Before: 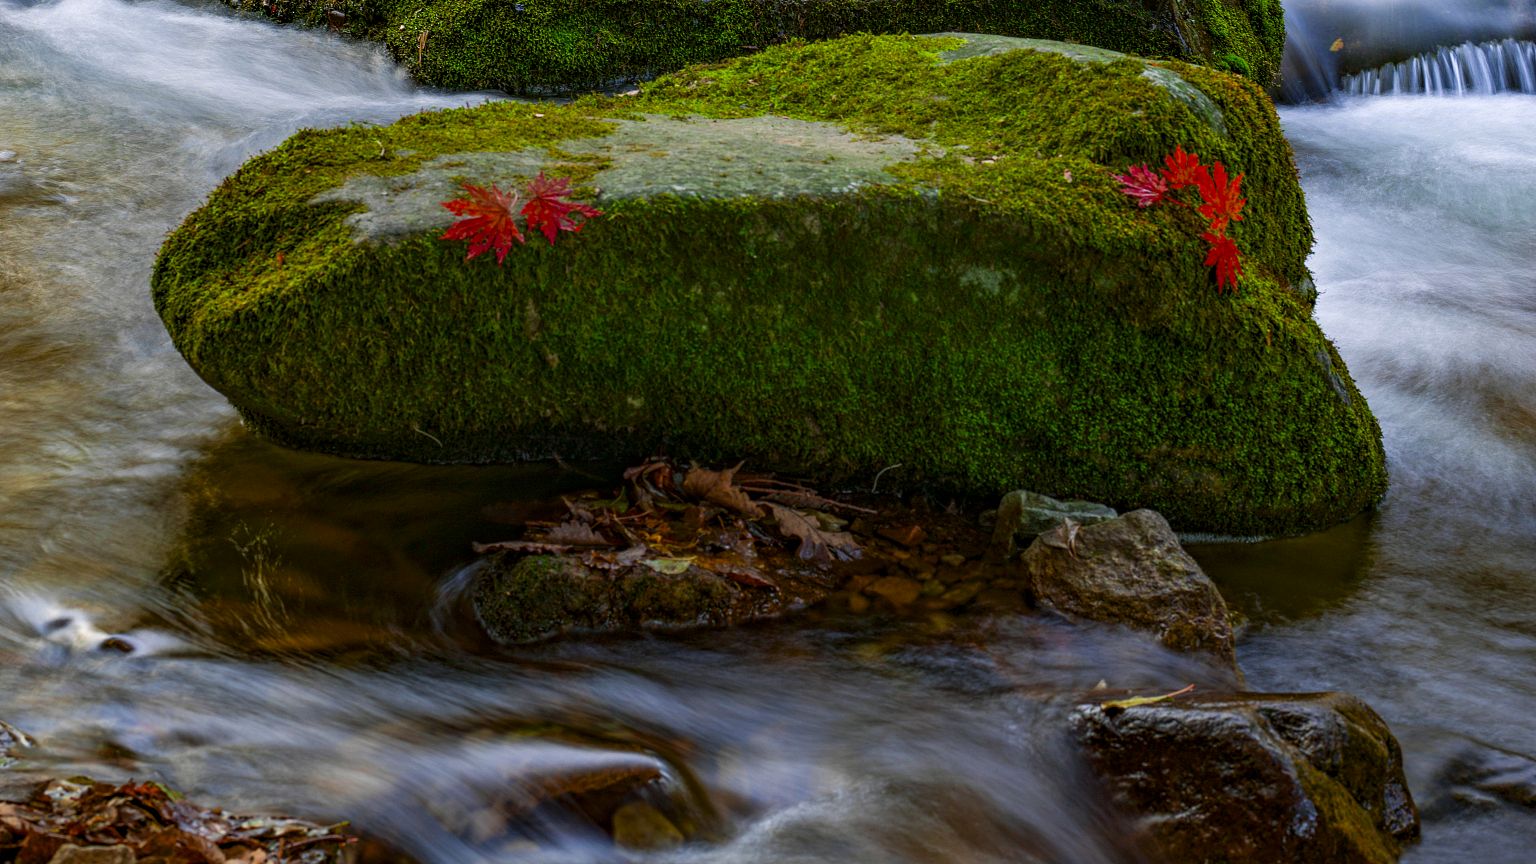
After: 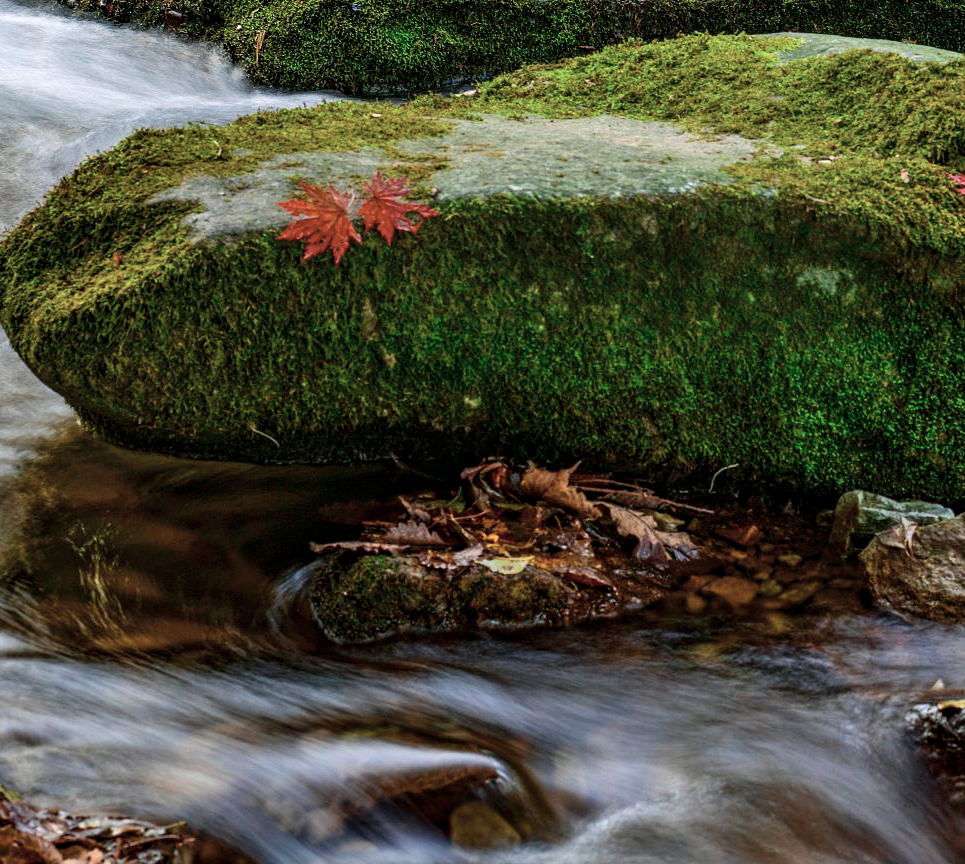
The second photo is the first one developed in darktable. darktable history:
exposure: exposure 0.4 EV, compensate highlight preservation false
crop: left 10.644%, right 26.528%
contrast brightness saturation: contrast 0.1, saturation -0.36
shadows and highlights: soften with gaussian
